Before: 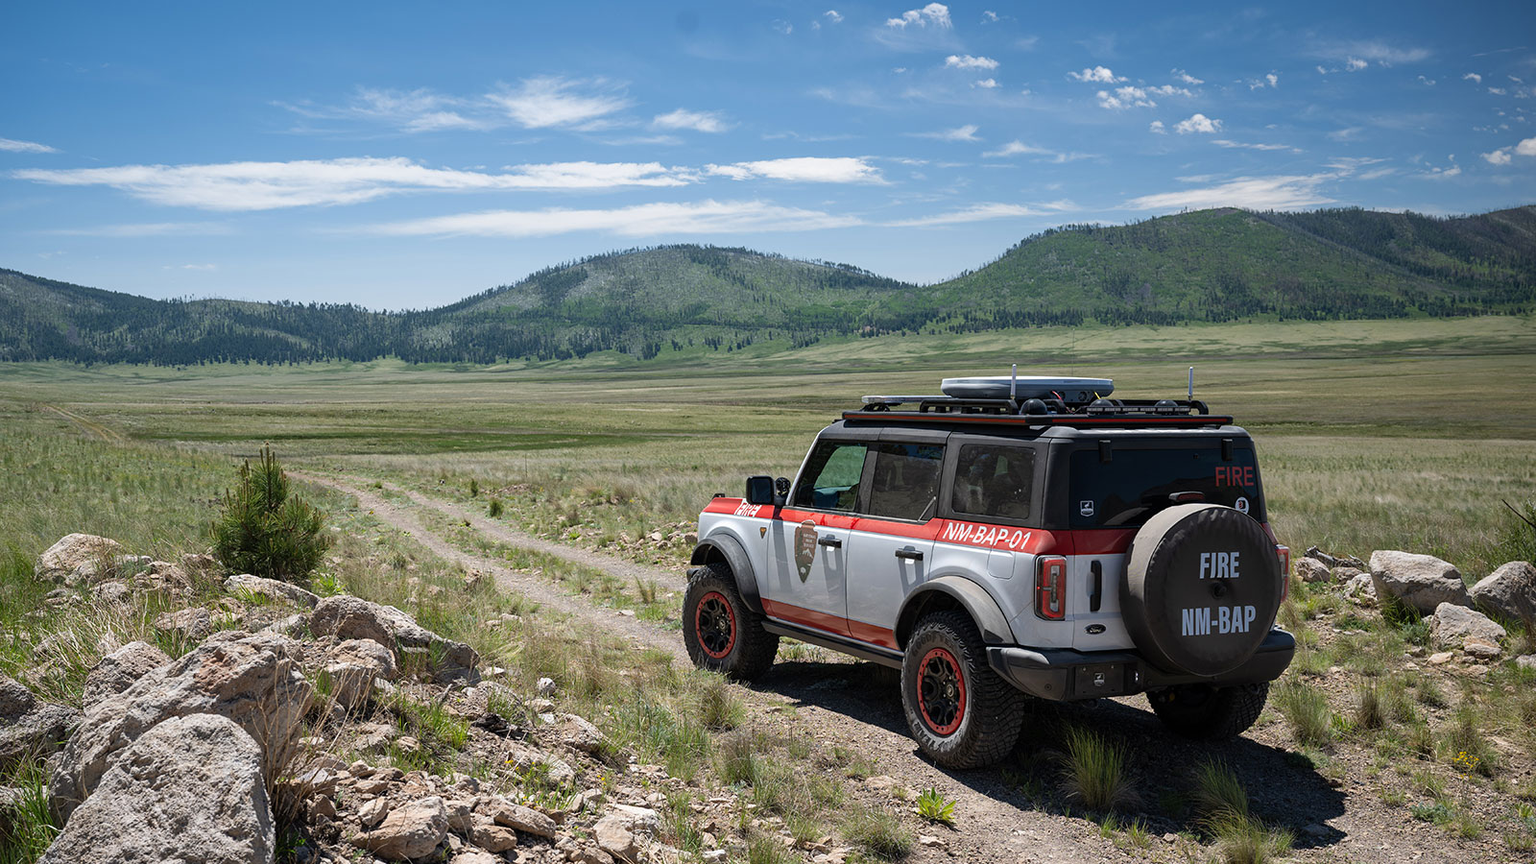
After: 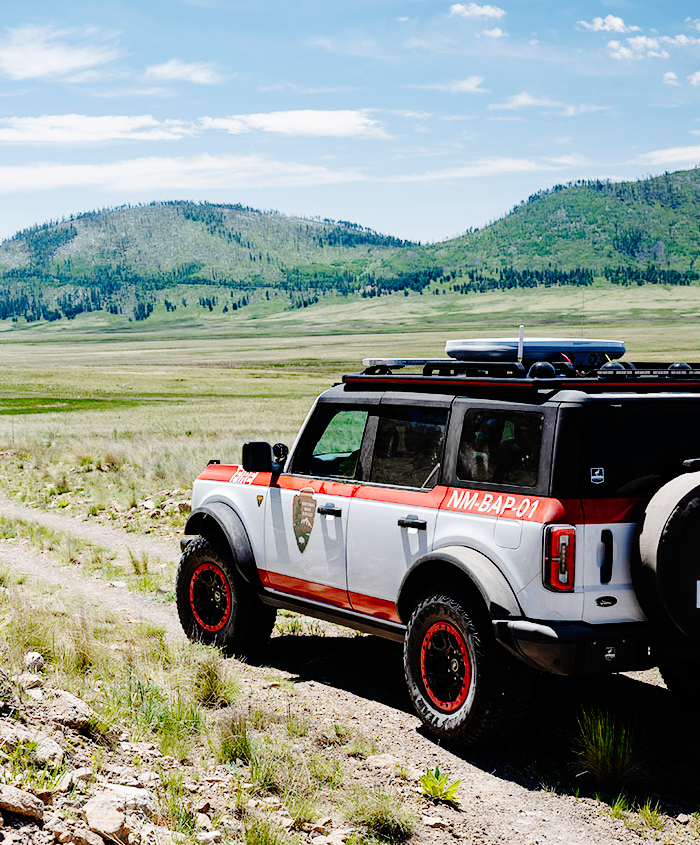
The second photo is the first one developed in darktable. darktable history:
base curve: curves: ch0 [(0, 0) (0.036, 0.01) (0.123, 0.254) (0.258, 0.504) (0.507, 0.748) (1, 1)], preserve colors none
crop: left 33.464%, top 6.001%, right 22.74%
